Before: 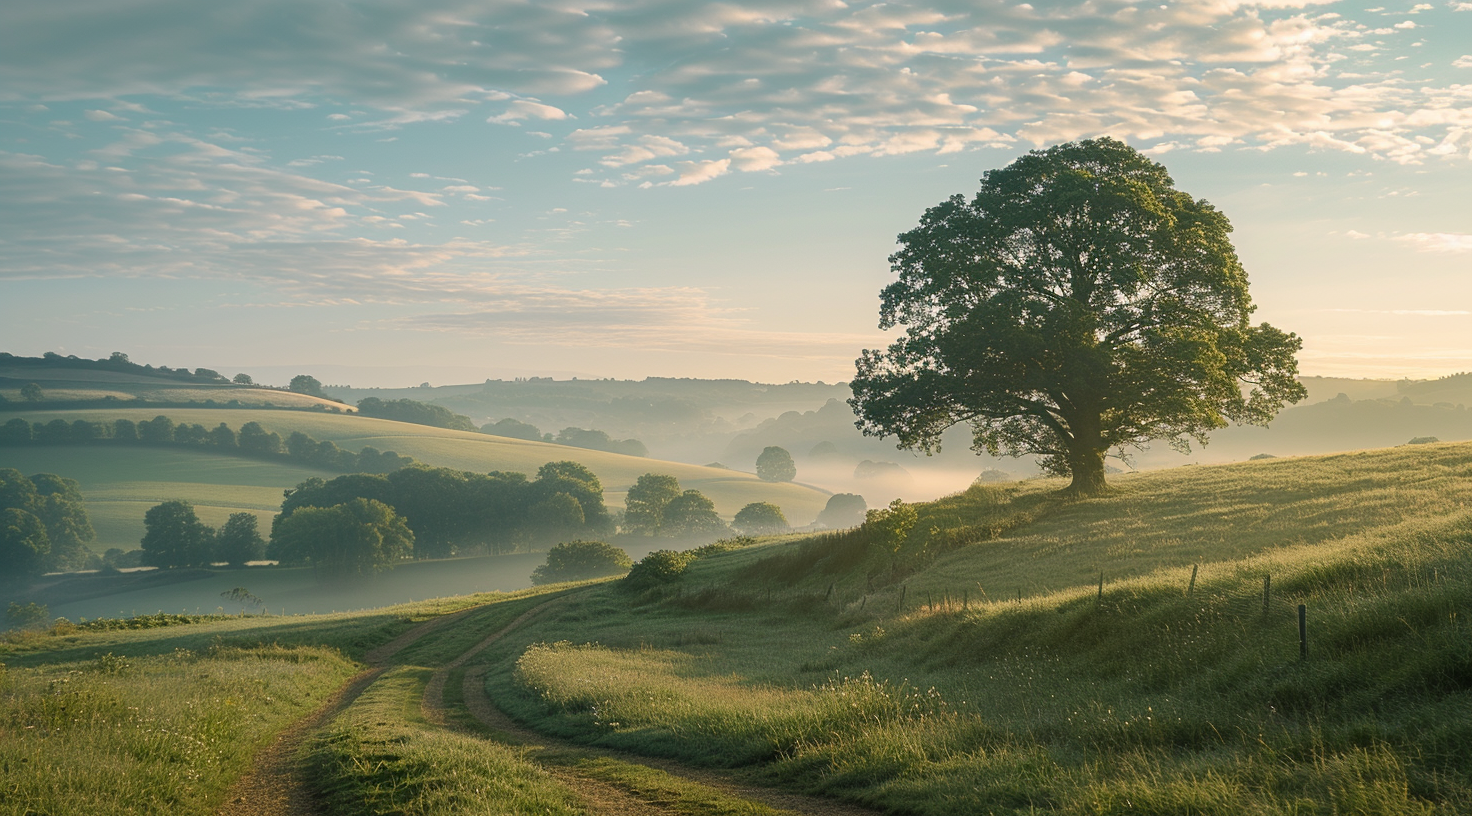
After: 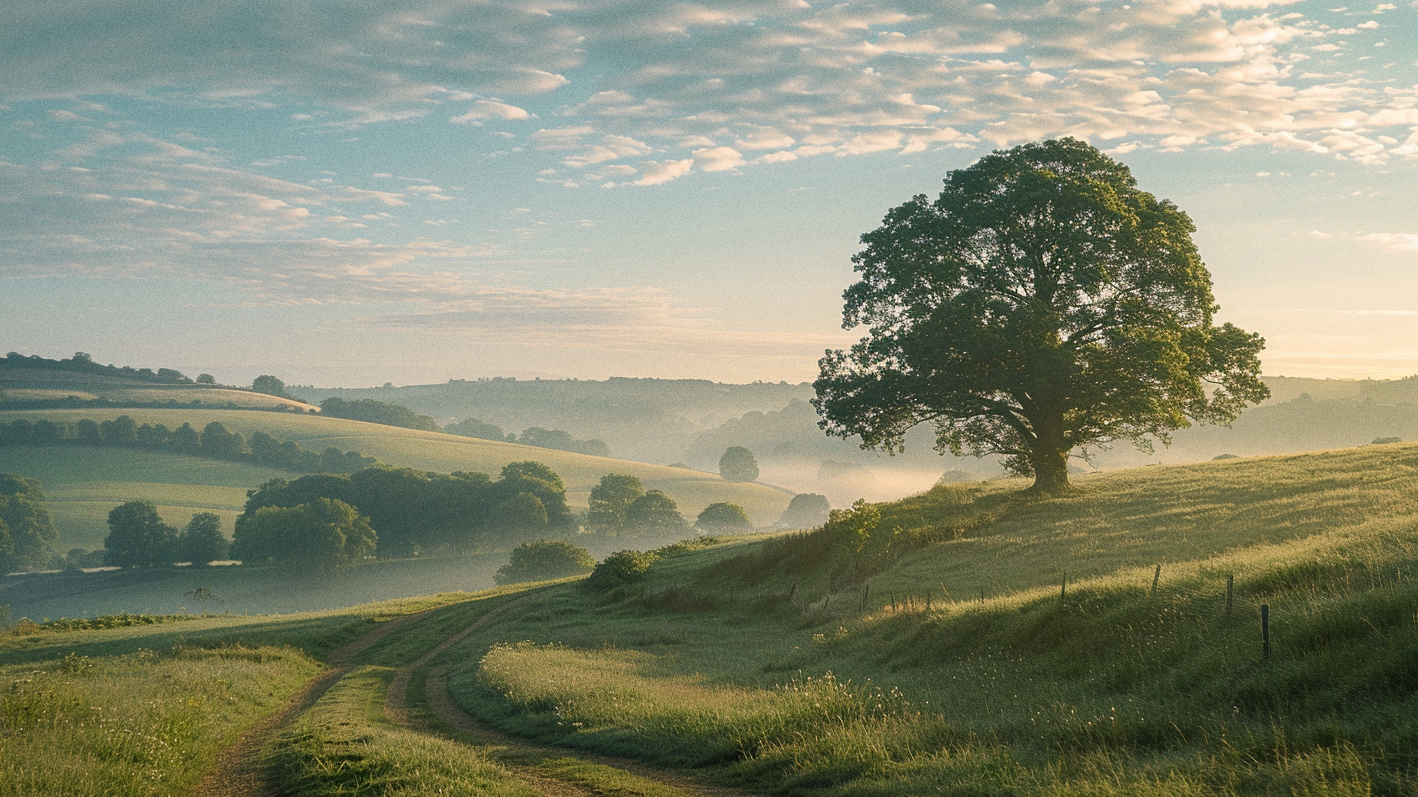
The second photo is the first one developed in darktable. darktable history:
crop and rotate: left 2.536%, right 1.107%, bottom 2.246%
grain: coarseness 0.09 ISO
